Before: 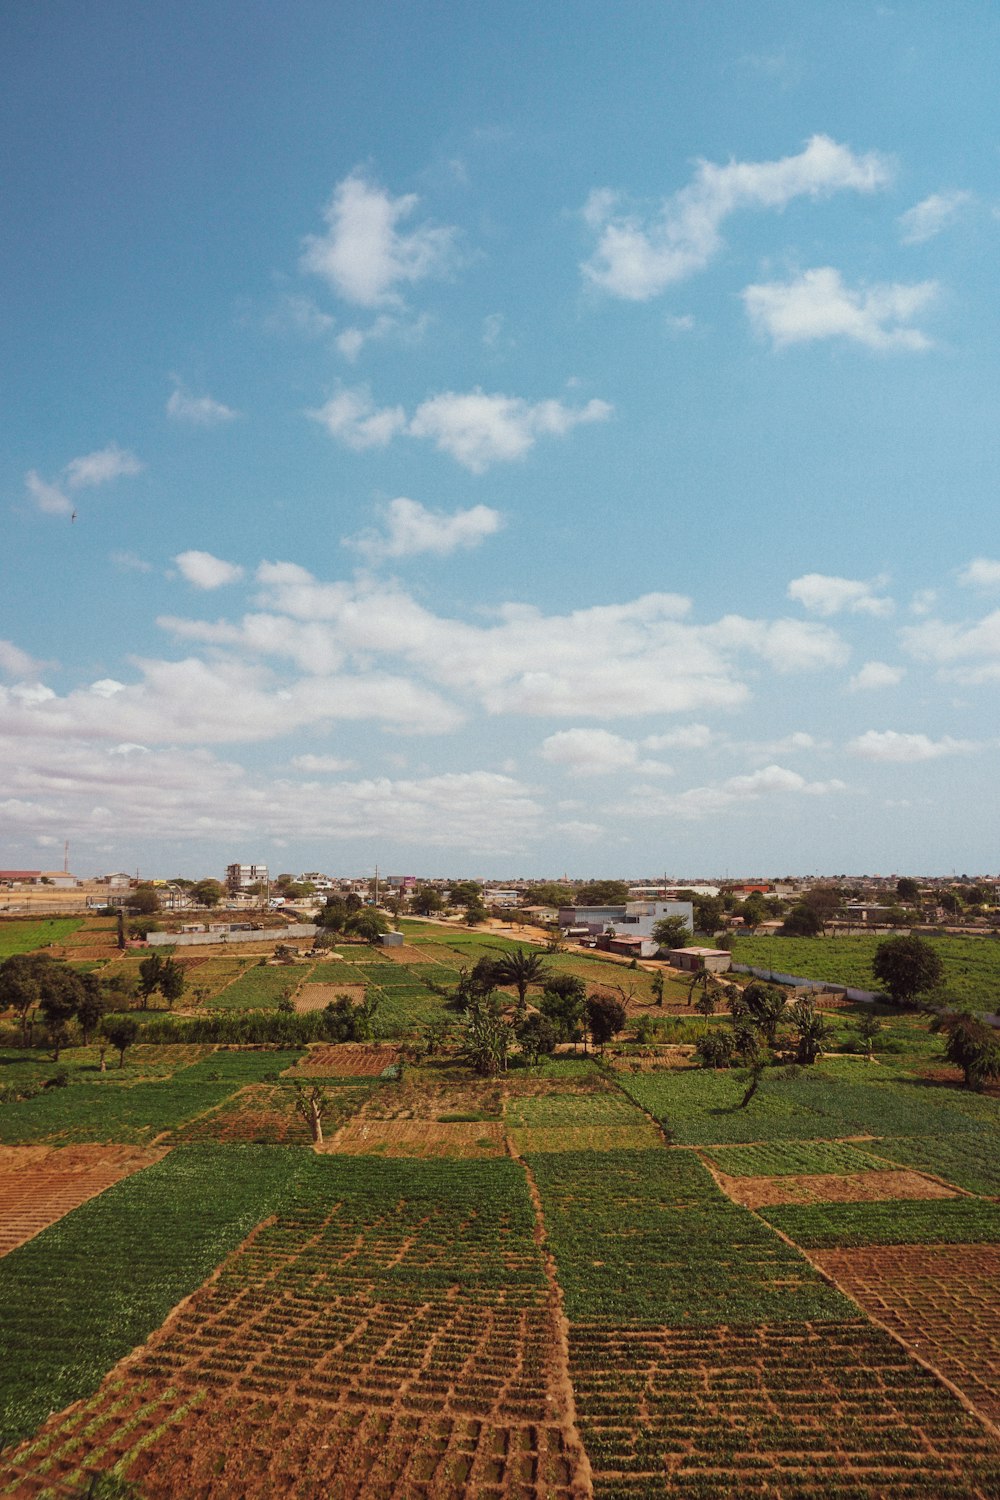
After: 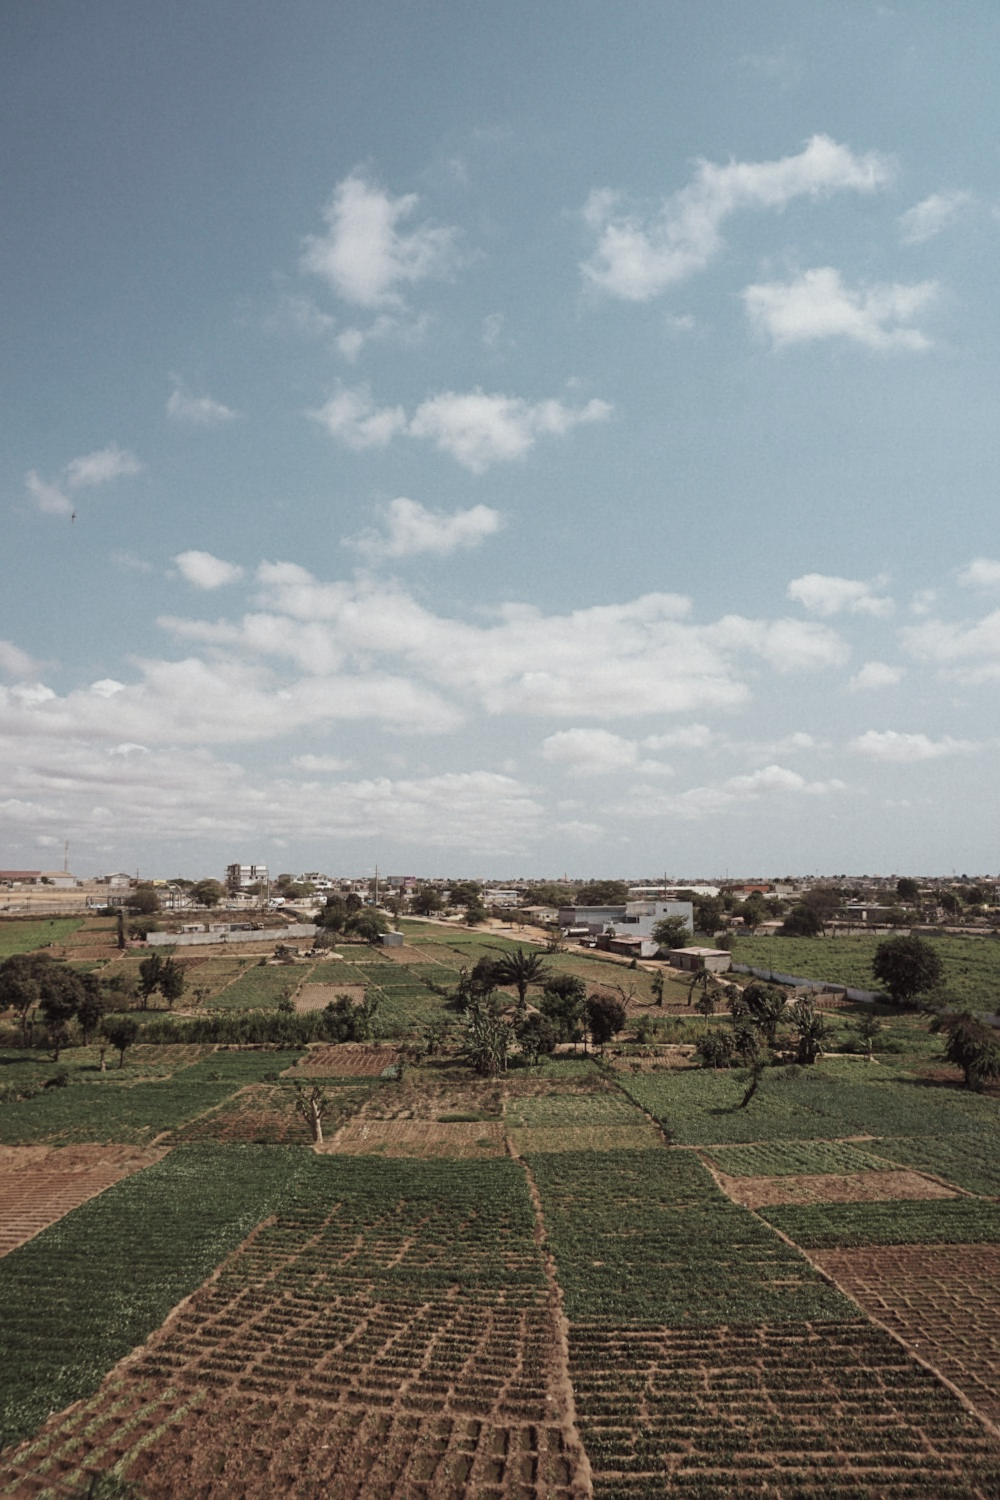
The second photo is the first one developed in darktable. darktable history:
color correction: saturation 0.5
sharpen: amount 0.2
lowpass: radius 0.5, unbound 0
